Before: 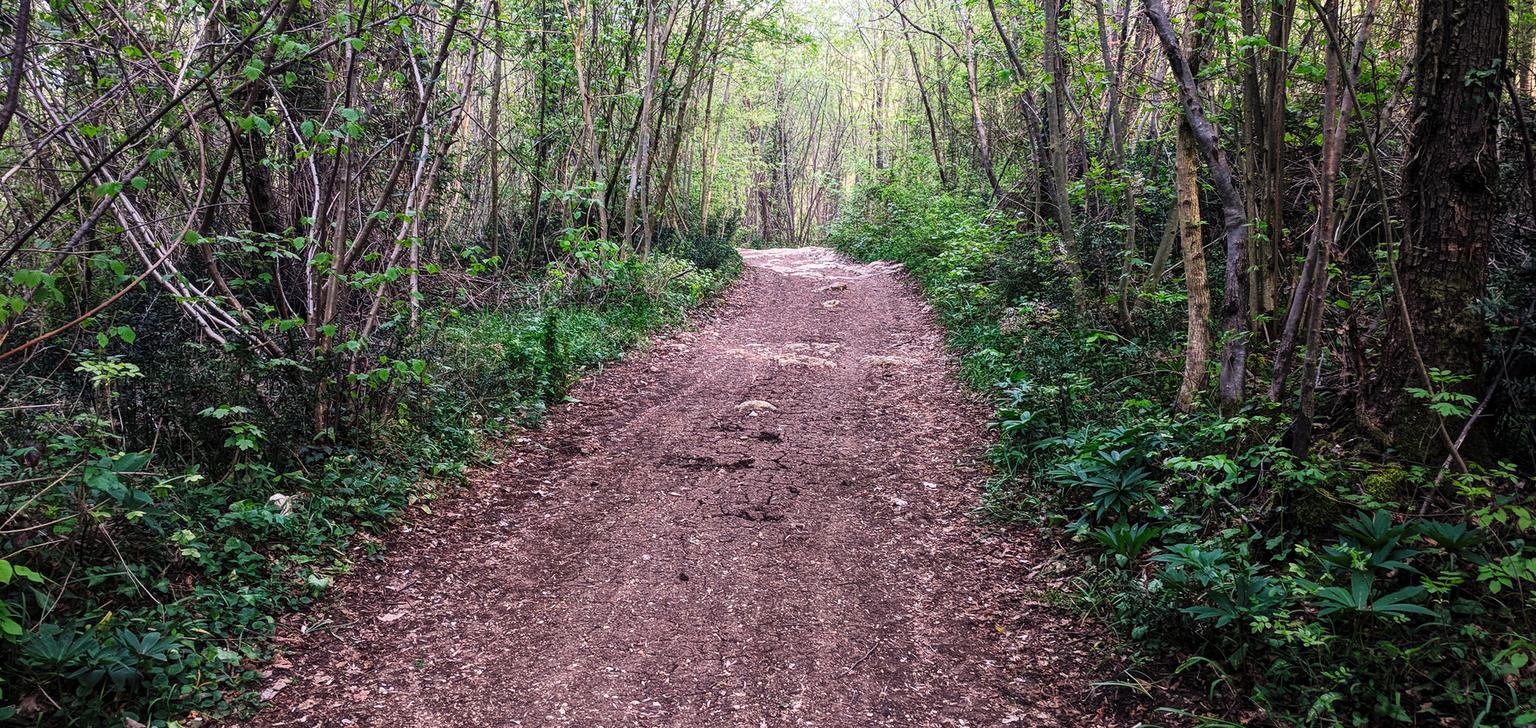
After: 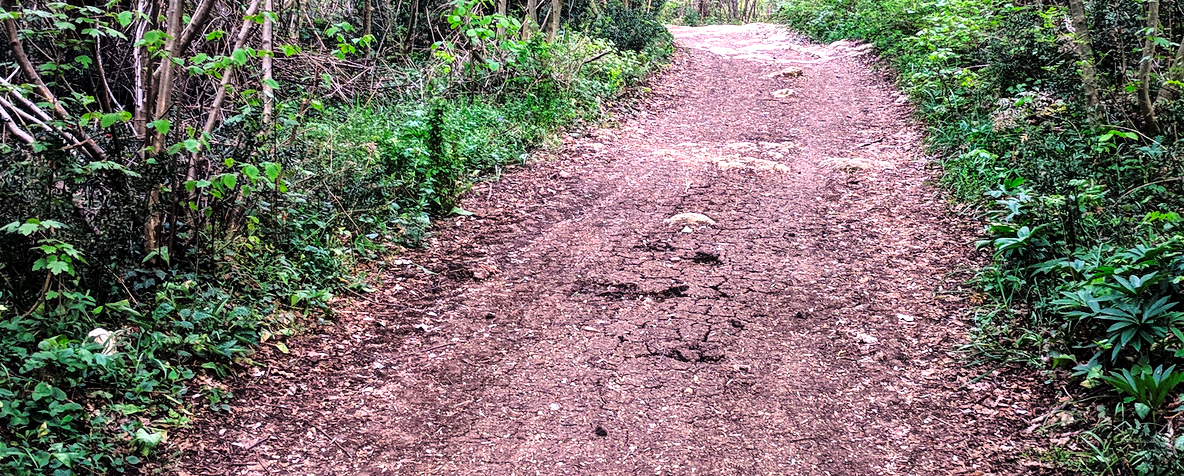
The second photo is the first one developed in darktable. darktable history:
local contrast: mode bilateral grid, contrast 21, coarseness 49, detail 121%, midtone range 0.2
crop: left 12.907%, top 31.363%, right 24.765%, bottom 15.674%
tone curve: curves: ch0 [(0, 0) (0.003, 0.01) (0.011, 0.01) (0.025, 0.011) (0.044, 0.019) (0.069, 0.032) (0.1, 0.054) (0.136, 0.088) (0.177, 0.138) (0.224, 0.214) (0.277, 0.297) (0.335, 0.391) (0.399, 0.469) (0.468, 0.551) (0.543, 0.622) (0.623, 0.699) (0.709, 0.775) (0.801, 0.85) (0.898, 0.929) (1, 1)], color space Lab, linked channels, preserve colors none
exposure: black level correction 0.001, exposure 0.499 EV, compensate highlight preservation false
